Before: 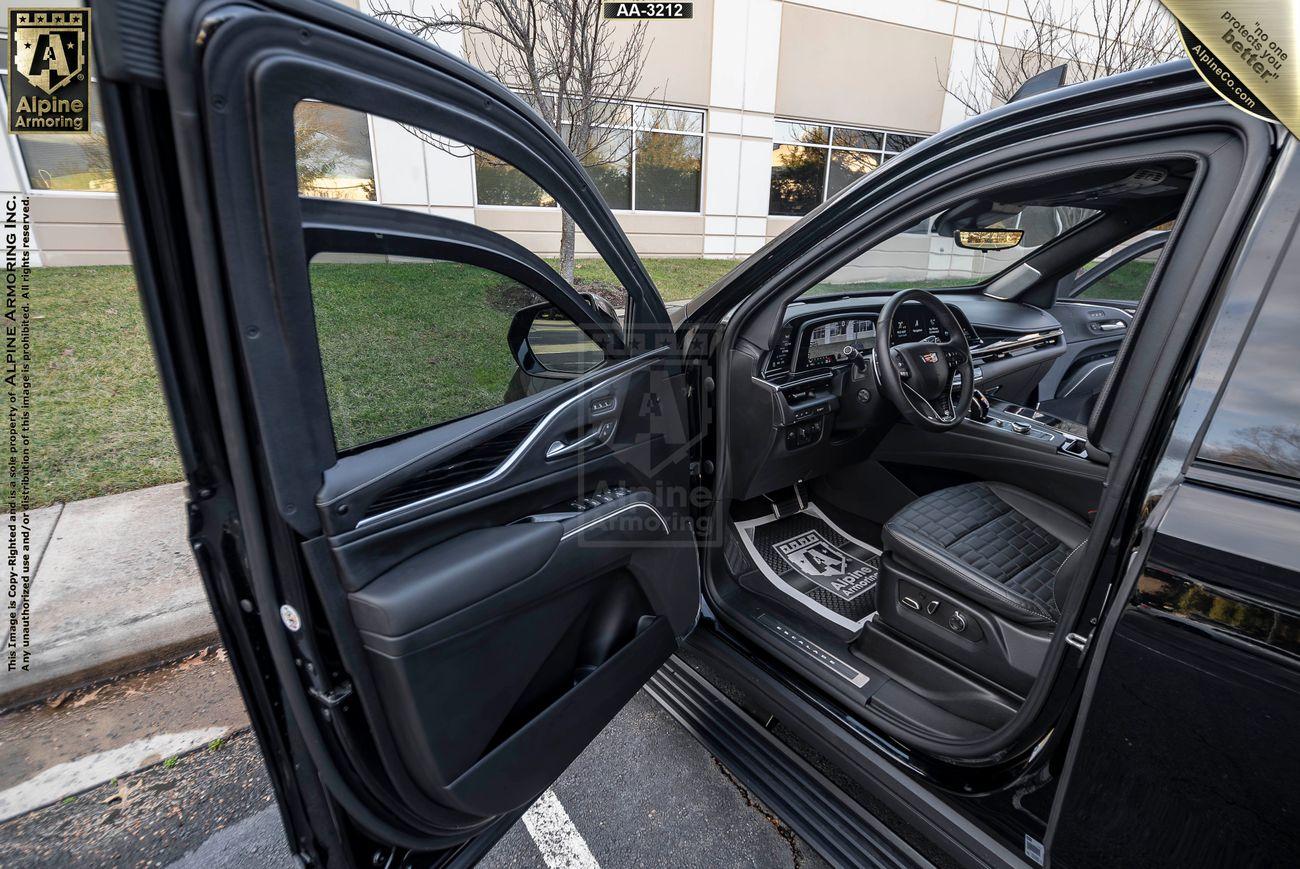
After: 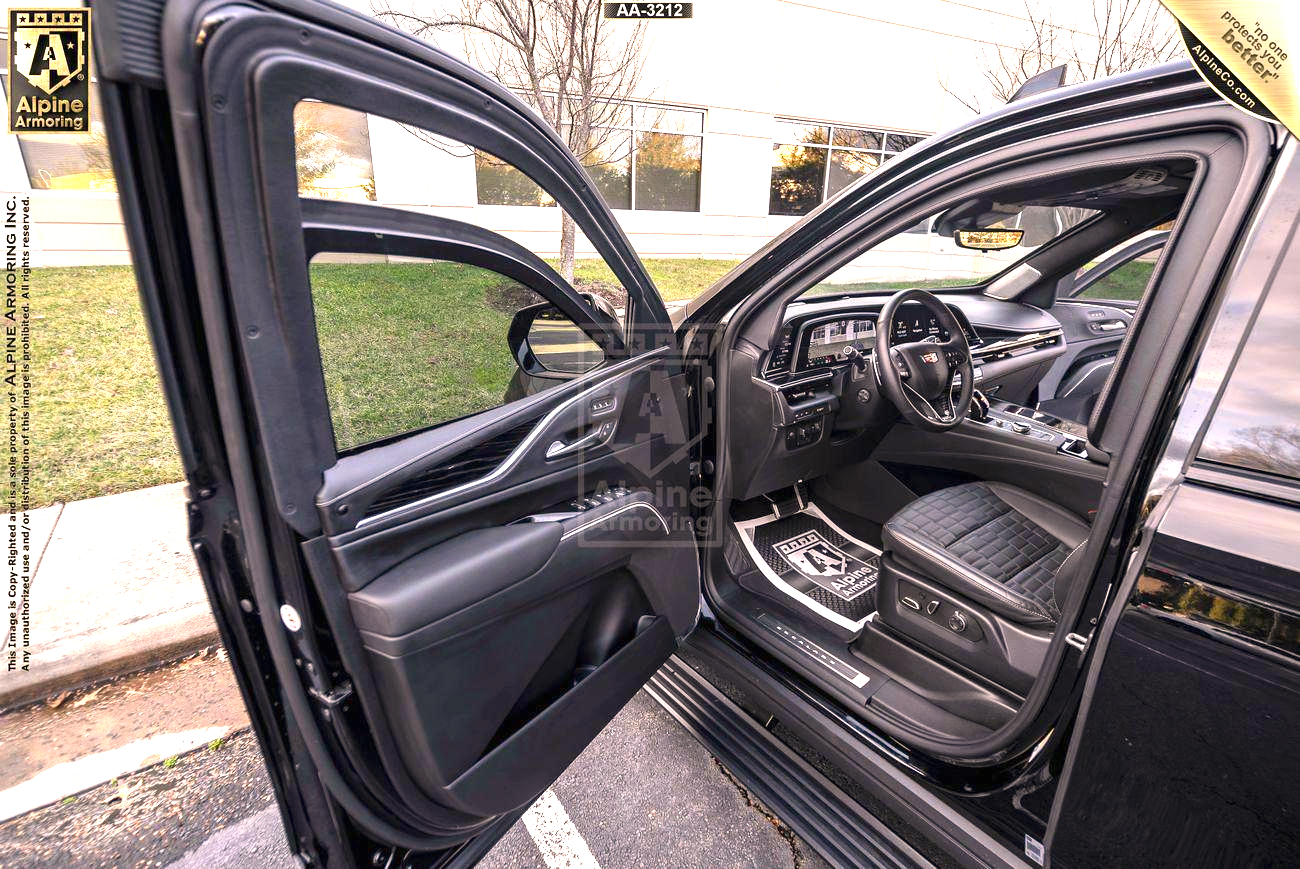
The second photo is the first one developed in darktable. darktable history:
exposure: black level correction 0, exposure 1.388 EV, compensate highlight preservation false
color correction: highlights a* 11.79, highlights b* 11.39
